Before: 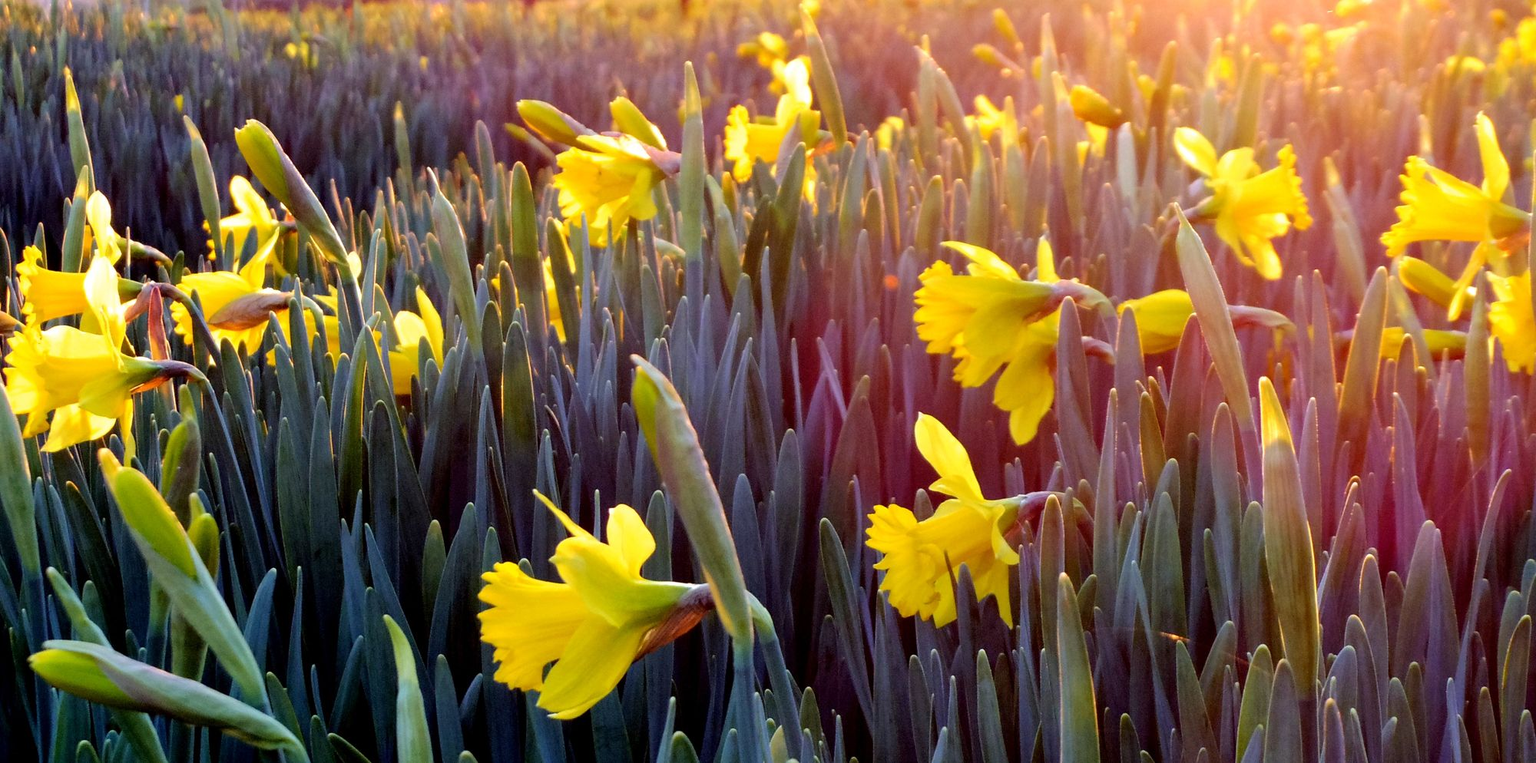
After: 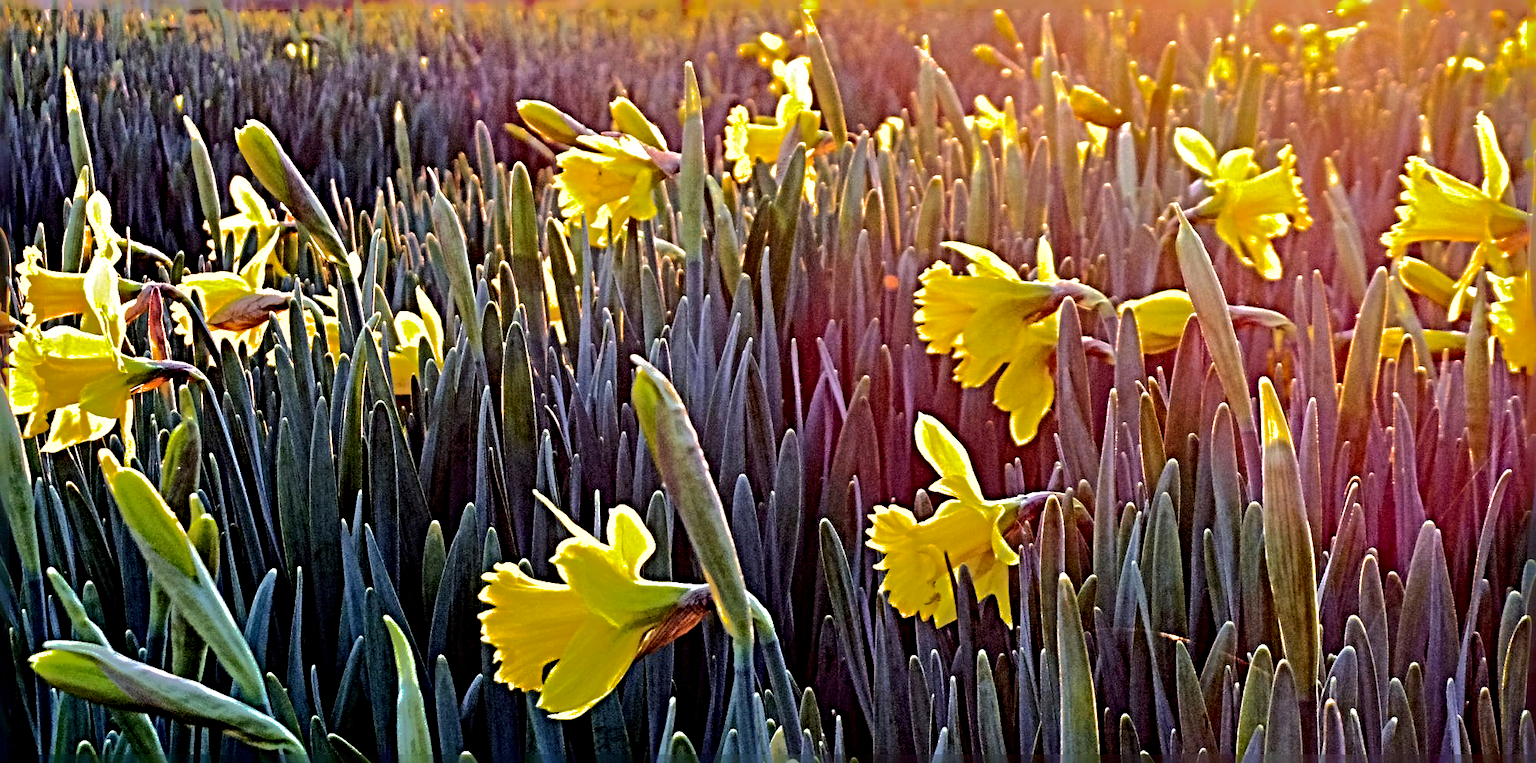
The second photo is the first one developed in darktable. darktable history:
sharpen: radius 6.3, amount 1.8, threshold 0
shadows and highlights: shadows -19.91, highlights -73.15
